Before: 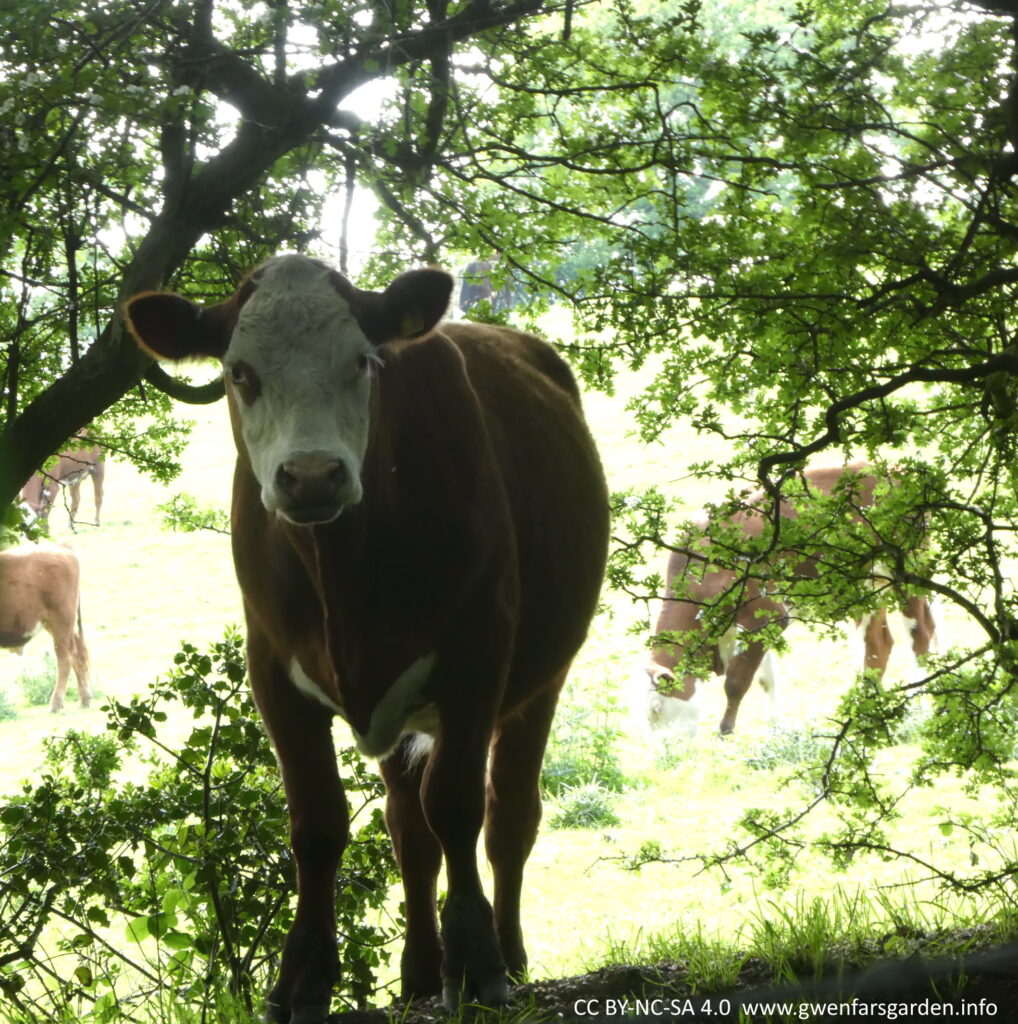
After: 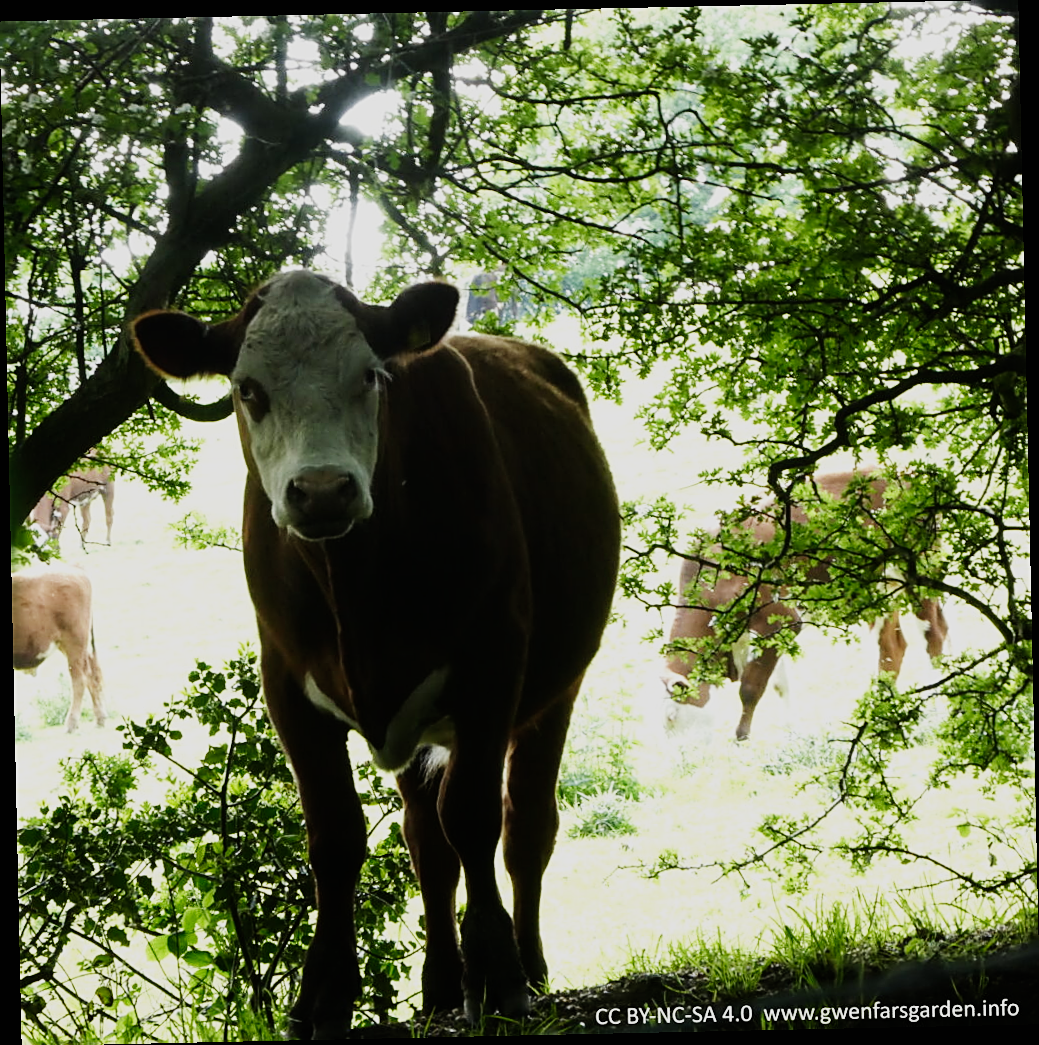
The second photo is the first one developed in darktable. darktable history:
sharpen: on, module defaults
sigmoid: contrast 1.7, skew -0.2, preserve hue 0%, red attenuation 0.1, red rotation 0.035, green attenuation 0.1, green rotation -0.017, blue attenuation 0.15, blue rotation -0.052, base primaries Rec2020
rotate and perspective: rotation -1.24°, automatic cropping off
